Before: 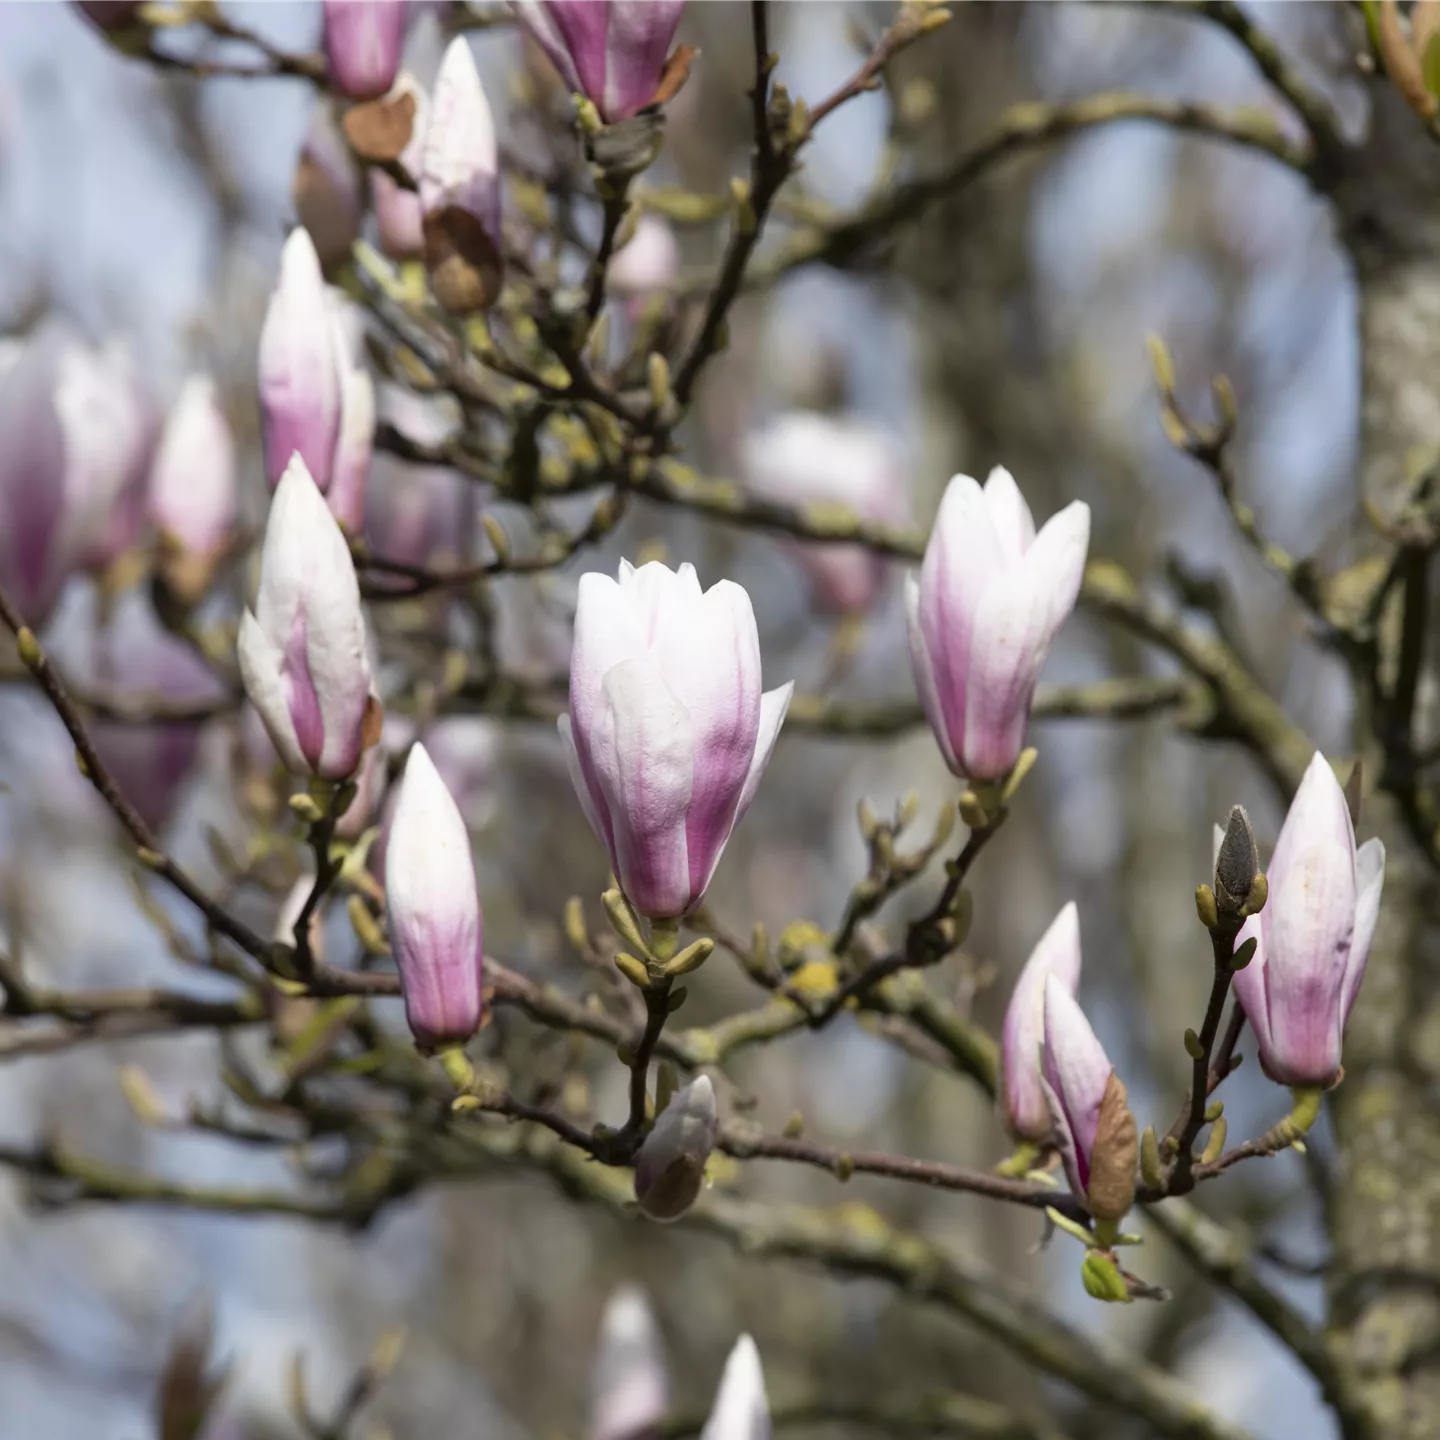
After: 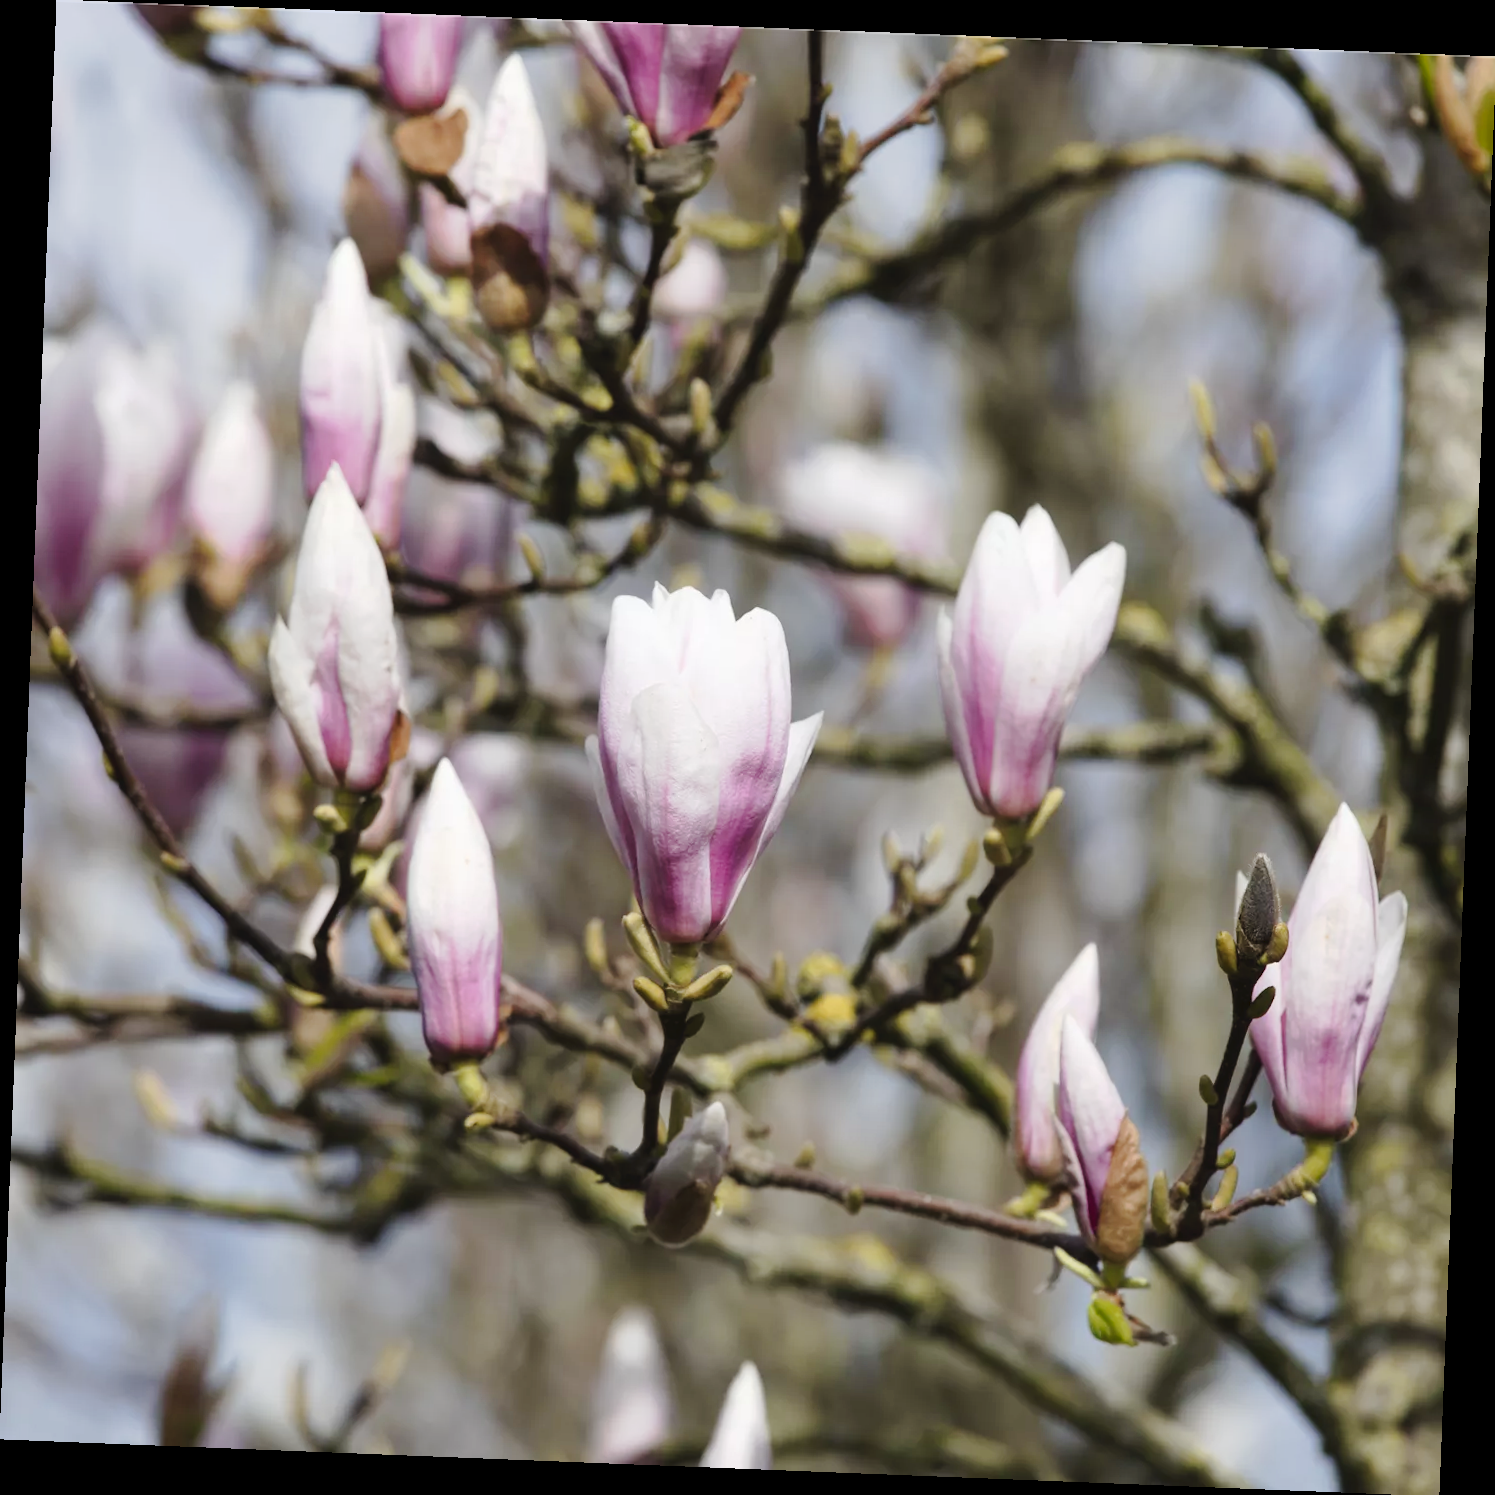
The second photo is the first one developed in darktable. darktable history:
tone curve: curves: ch0 [(0, 0) (0.003, 0.031) (0.011, 0.041) (0.025, 0.054) (0.044, 0.06) (0.069, 0.083) (0.1, 0.108) (0.136, 0.135) (0.177, 0.179) (0.224, 0.231) (0.277, 0.294) (0.335, 0.378) (0.399, 0.463) (0.468, 0.552) (0.543, 0.627) (0.623, 0.694) (0.709, 0.776) (0.801, 0.849) (0.898, 0.905) (1, 1)], preserve colors none
rotate and perspective: rotation 2.27°, automatic cropping off
